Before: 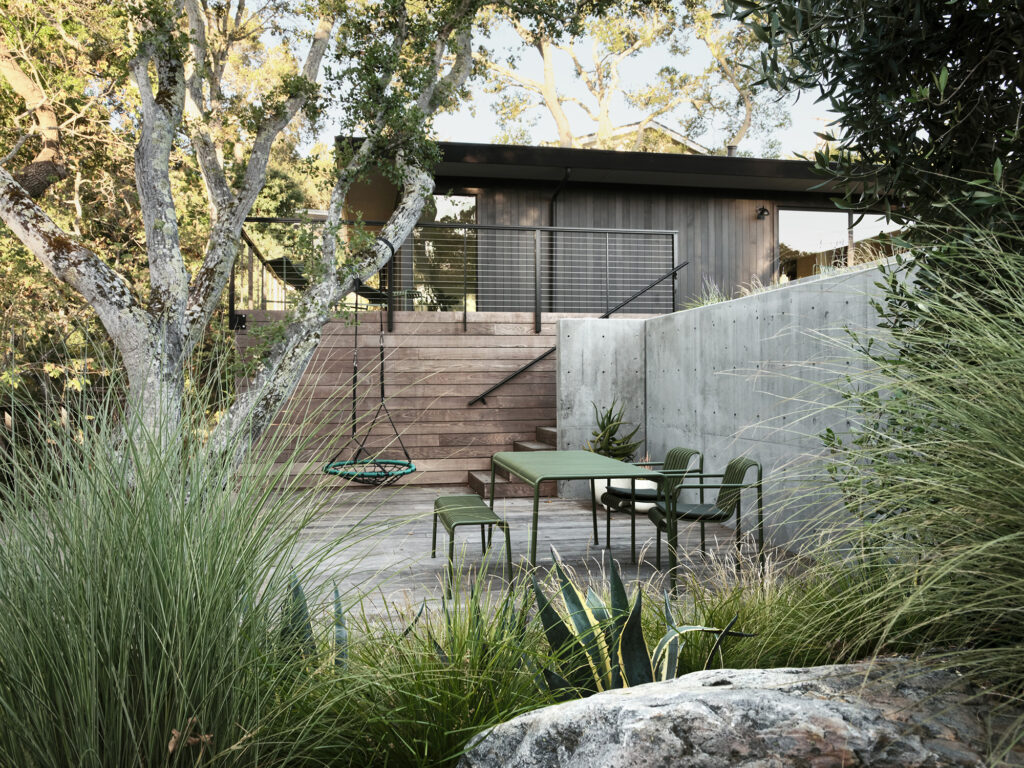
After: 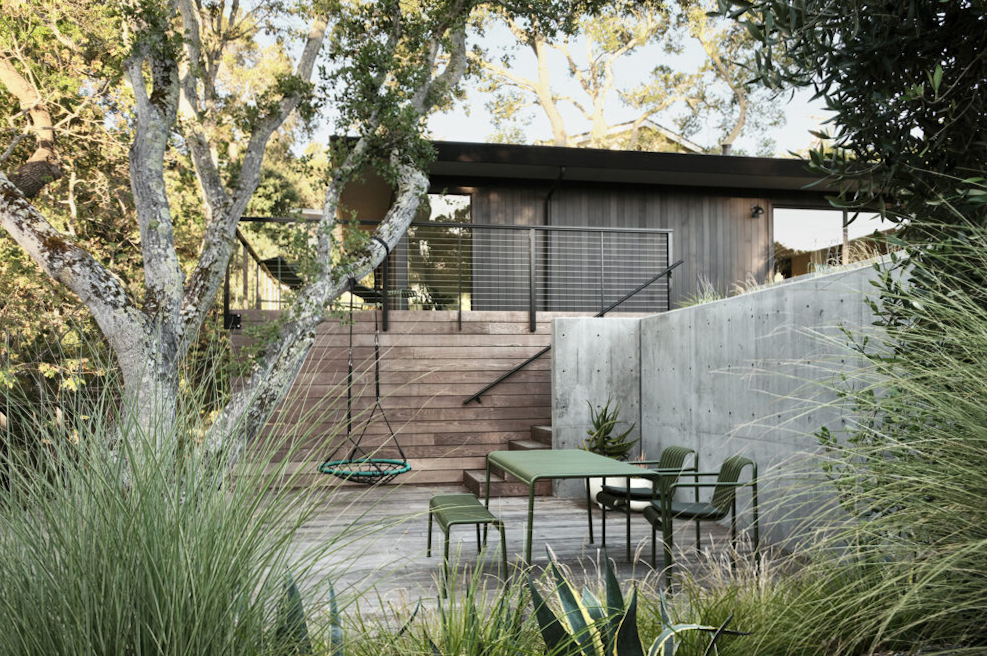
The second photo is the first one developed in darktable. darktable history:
crop and rotate: angle 0.128°, left 0.383%, right 2.888%, bottom 14.271%
